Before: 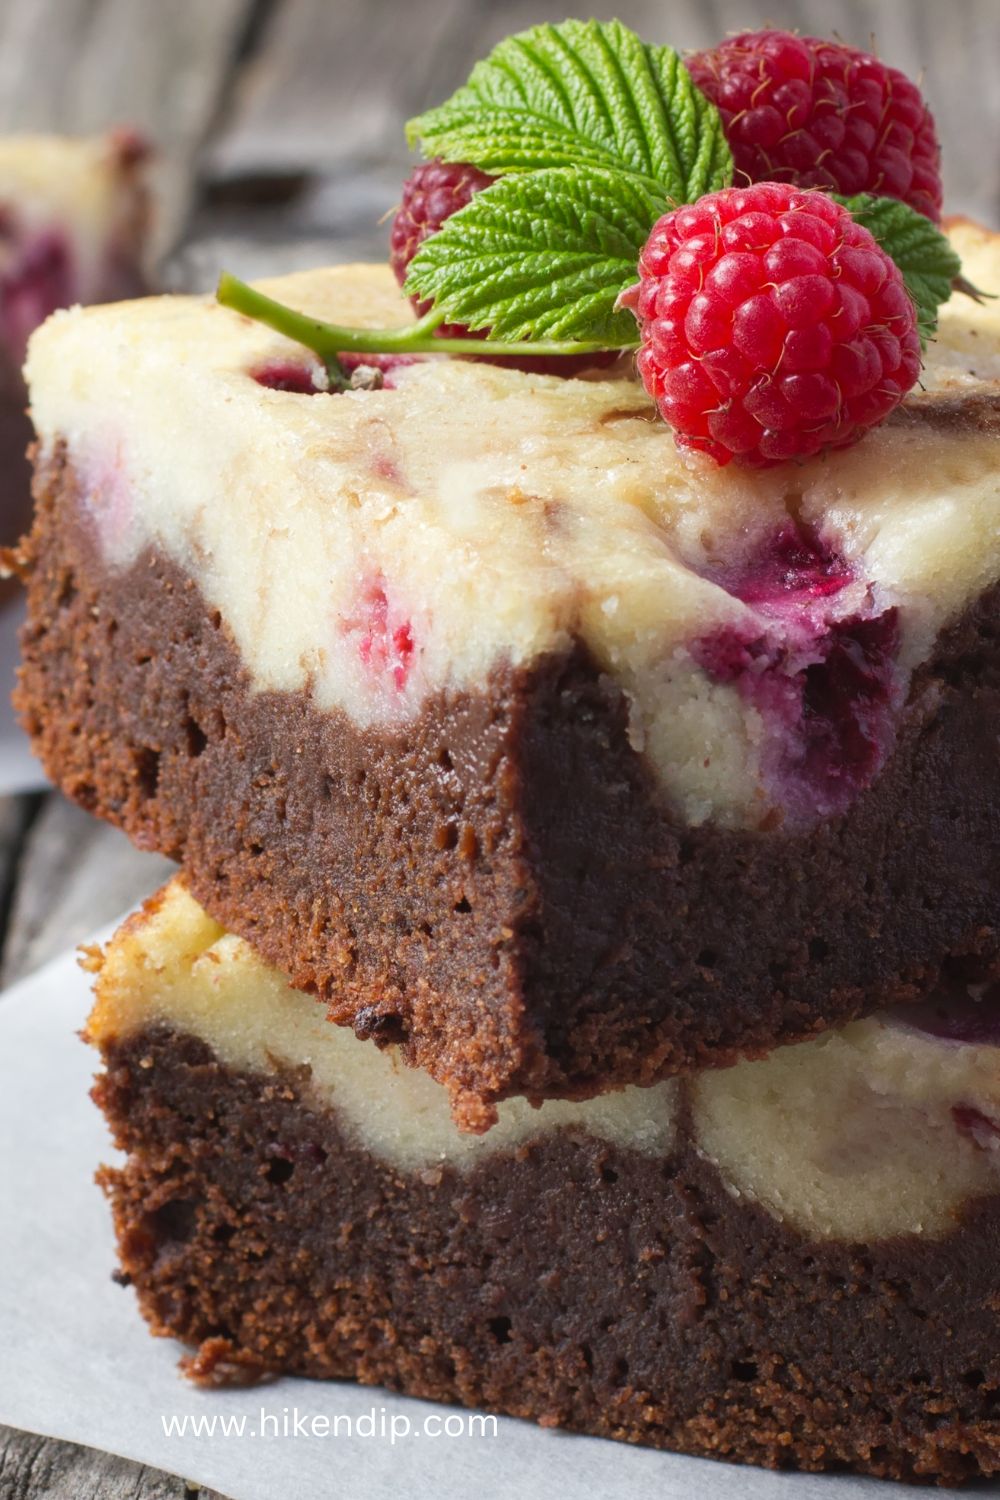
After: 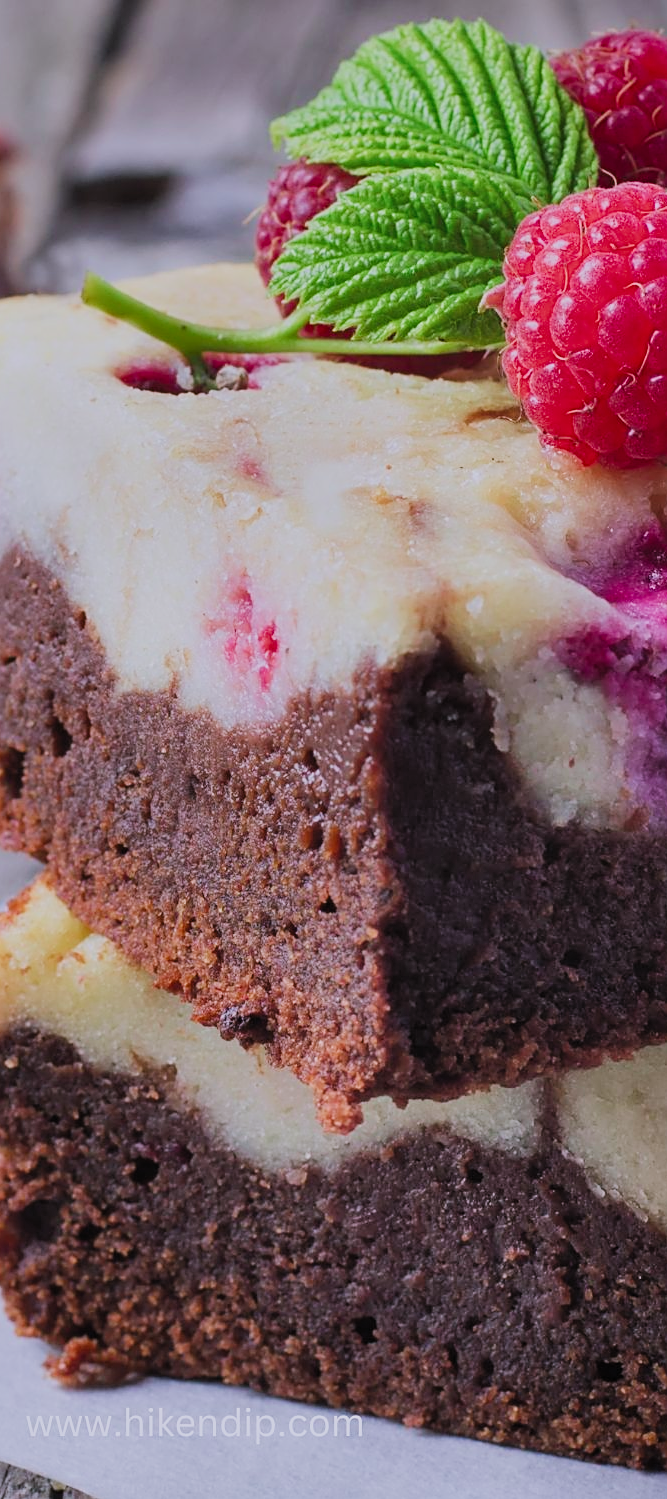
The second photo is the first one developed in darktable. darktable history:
sharpen: on, module defaults
color calibration: output R [0.948, 0.091, -0.04, 0], output G [-0.3, 1.384, -0.085, 0], output B [-0.108, 0.061, 1.08, 0], illuminant custom, x 0.364, y 0.385, temperature 4526.48 K
shadows and highlights: soften with gaussian
filmic rgb: black relative exposure -7.65 EV, white relative exposure 4.56 EV, hardness 3.61, color science v5 (2021), contrast in shadows safe, contrast in highlights safe
crop and rotate: left 13.598%, right 19.652%
